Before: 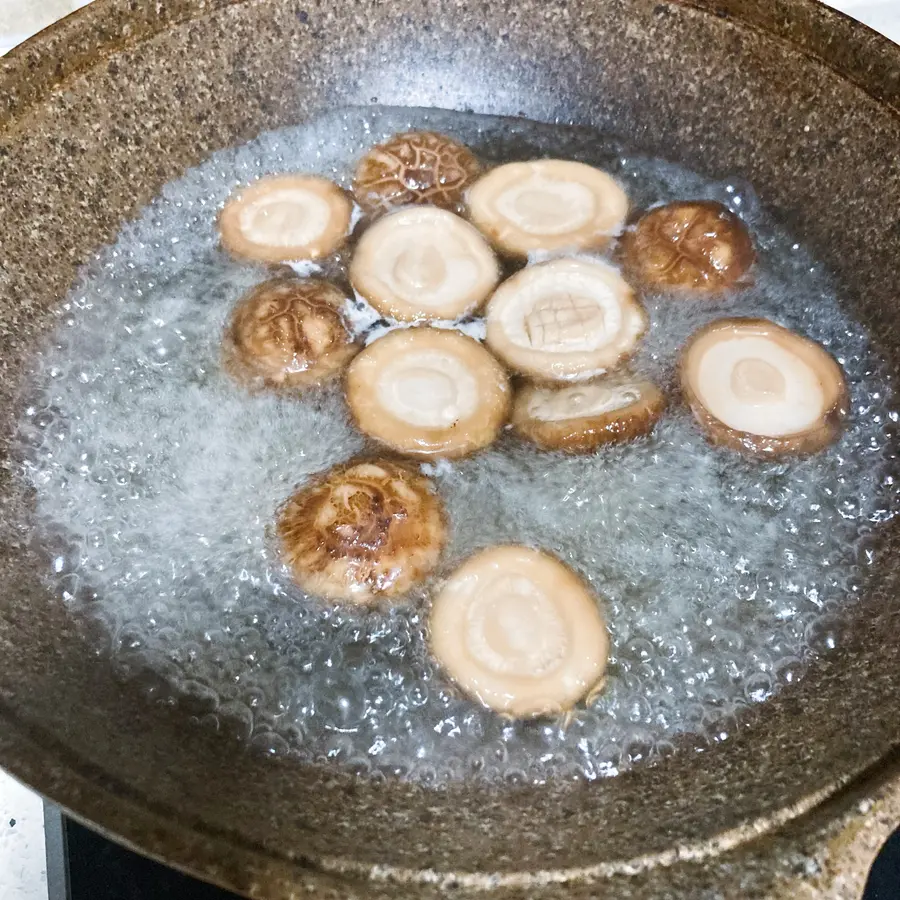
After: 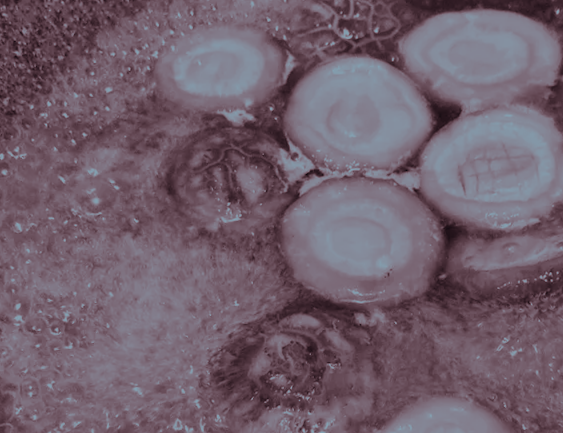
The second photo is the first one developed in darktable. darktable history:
rotate and perspective: rotation -5°, crop left 0.05, crop right 0.952, crop top 0.11, crop bottom 0.89
split-toning: on, module defaults
white balance: red 1.004, blue 1.096
exposure: black level correction 0.001, exposure 0.5 EV, compensate exposure bias true, compensate highlight preservation false
colorize: hue 194.4°, saturation 29%, source mix 61.75%, lightness 3.98%, version 1
crop and rotate: angle -4.99°, left 2.122%, top 6.945%, right 27.566%, bottom 30.519%
